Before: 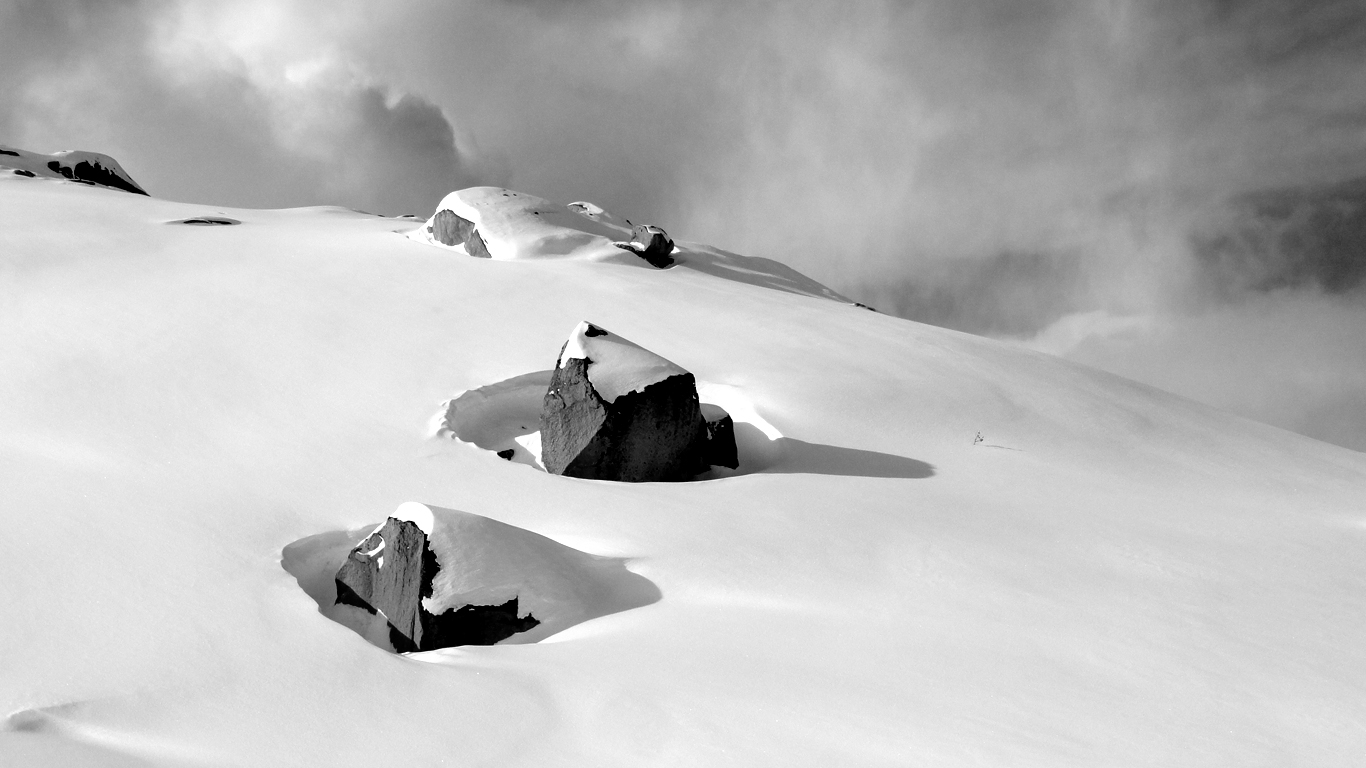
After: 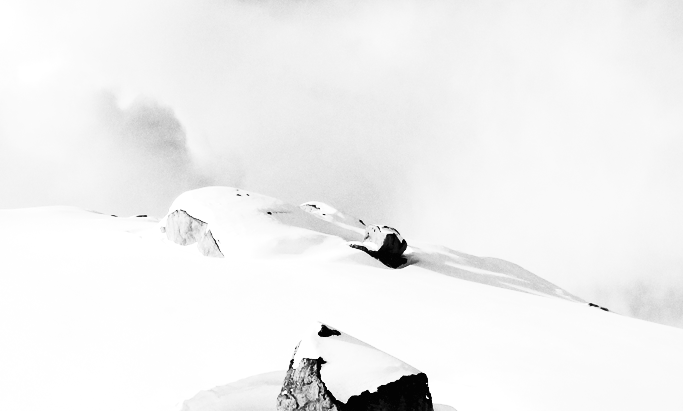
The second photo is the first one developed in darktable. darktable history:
contrast brightness saturation: contrast 0.62, brightness 0.34, saturation 0.14
exposure: black level correction 0, exposure 0.7 EV, compensate exposure bias true, compensate highlight preservation false
monochrome: a -6.99, b 35.61, size 1.4
crop: left 19.556%, right 30.401%, bottom 46.458%
color correction: highlights a* 3.12, highlights b* -1.55, shadows a* -0.101, shadows b* 2.52, saturation 0.98
